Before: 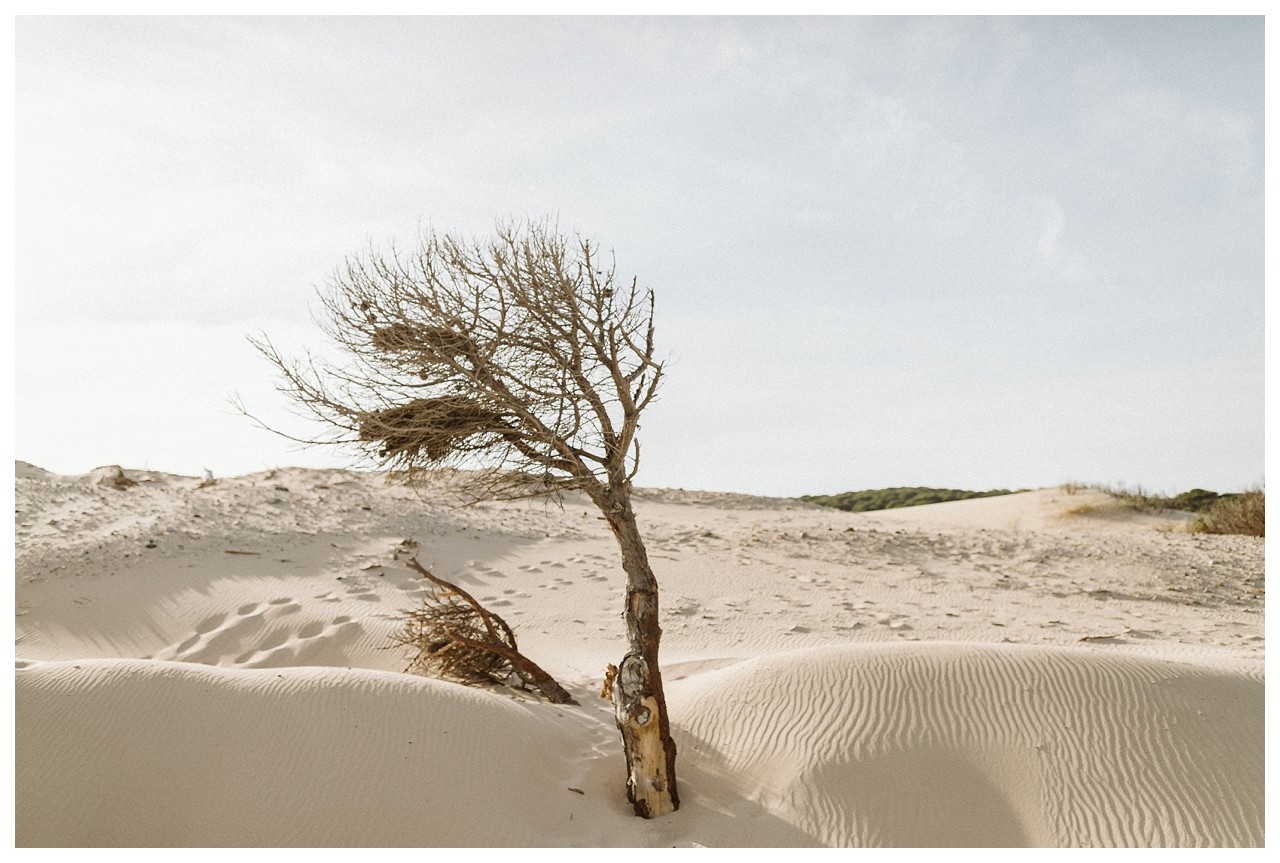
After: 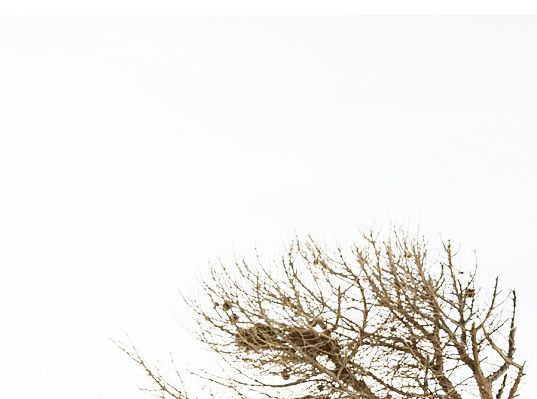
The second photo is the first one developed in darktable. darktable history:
contrast brightness saturation: contrast 0.22
crop and rotate: left 10.817%, top 0.062%, right 47.194%, bottom 53.626%
base curve: curves: ch0 [(0, 0) (0.579, 0.807) (1, 1)], preserve colors none
